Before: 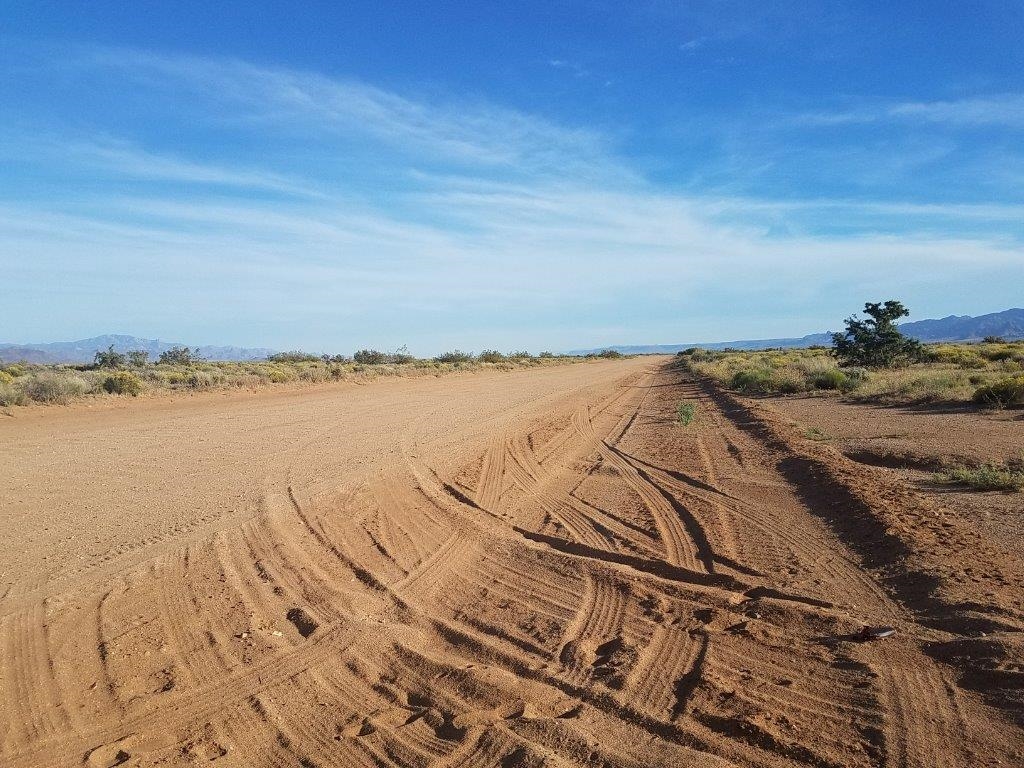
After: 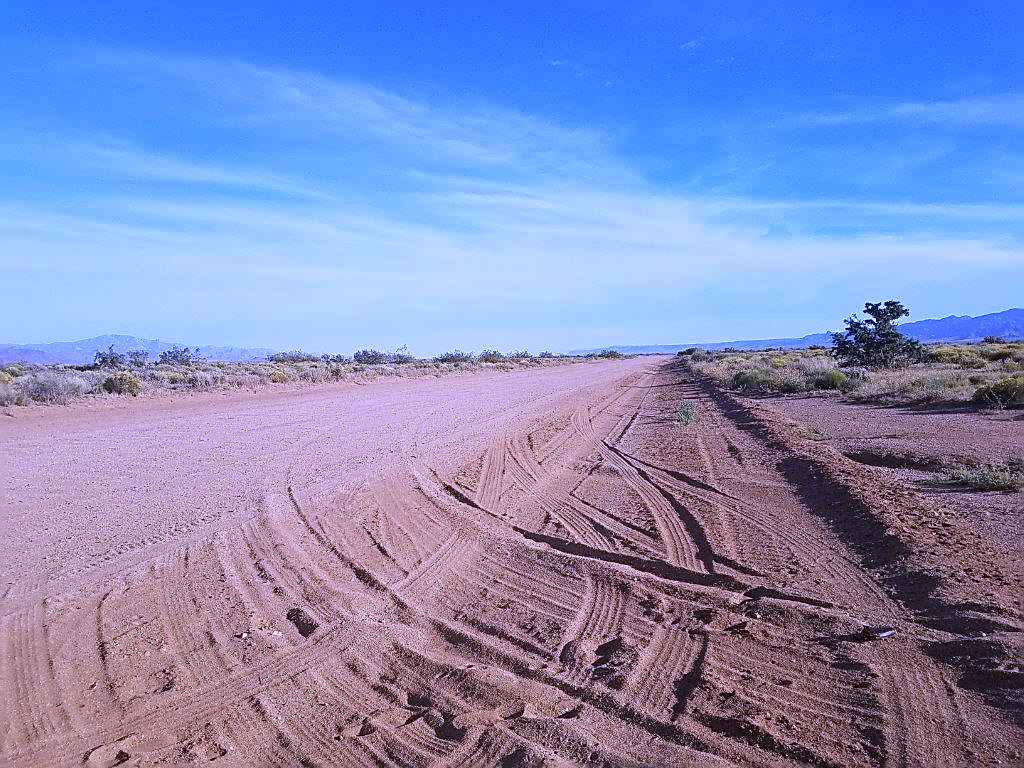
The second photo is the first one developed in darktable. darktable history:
sharpen: on, module defaults
white balance: red 0.98, blue 1.61
